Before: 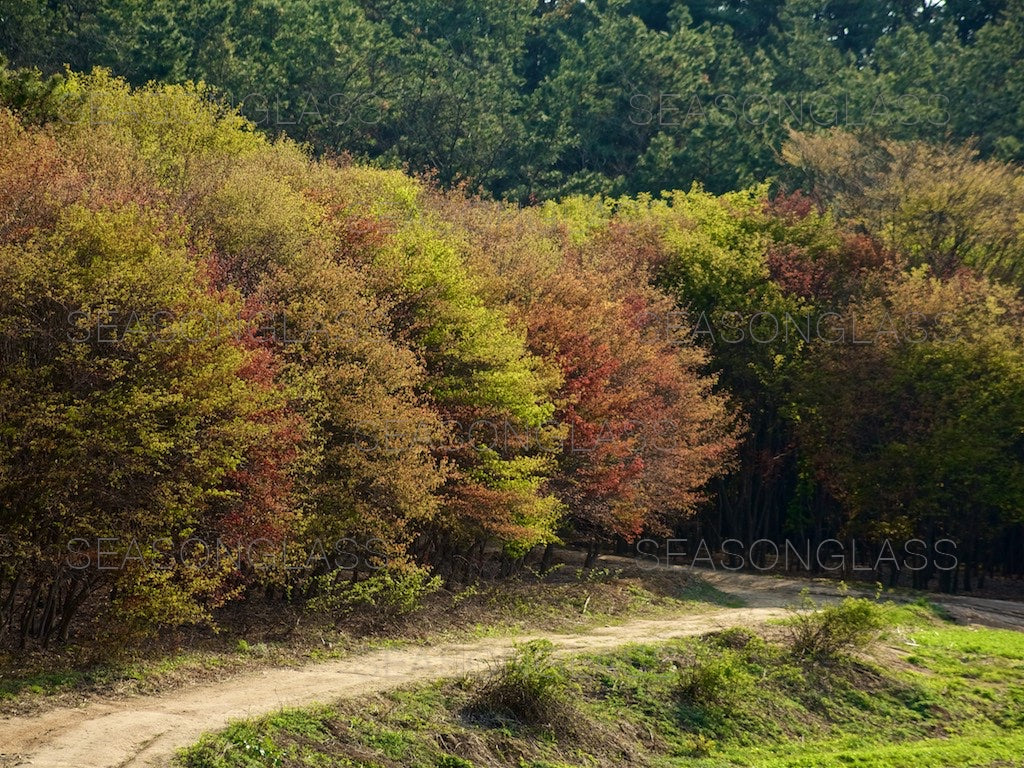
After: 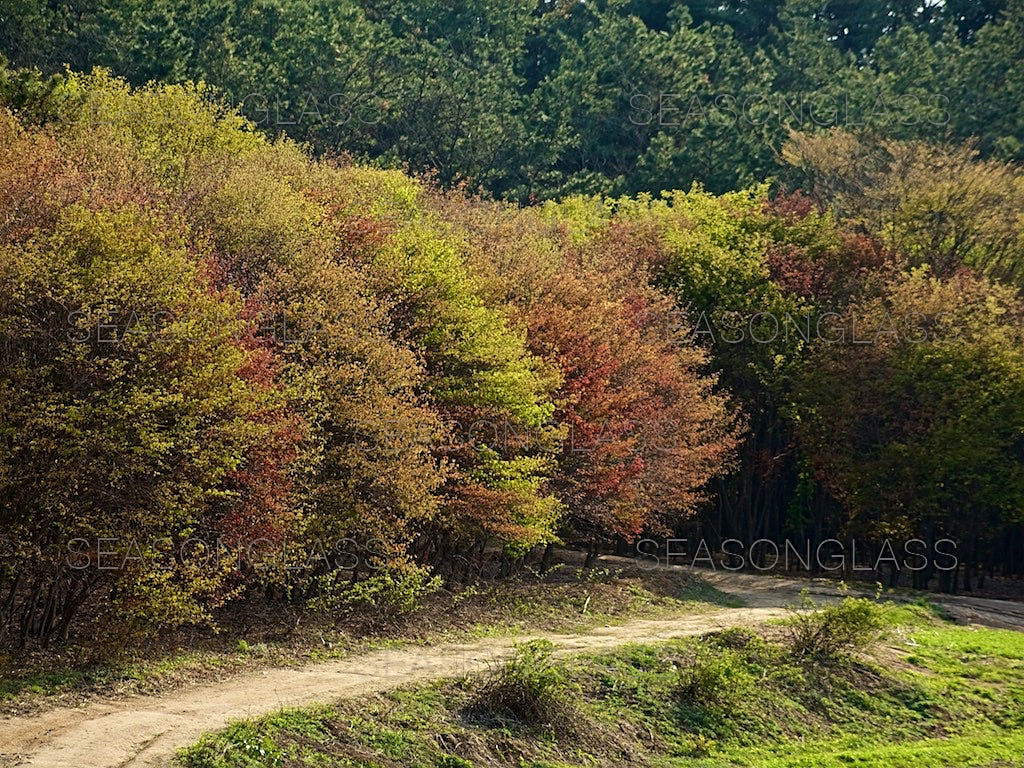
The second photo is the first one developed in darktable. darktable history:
color balance: contrast -0.5%
sharpen: on, module defaults
